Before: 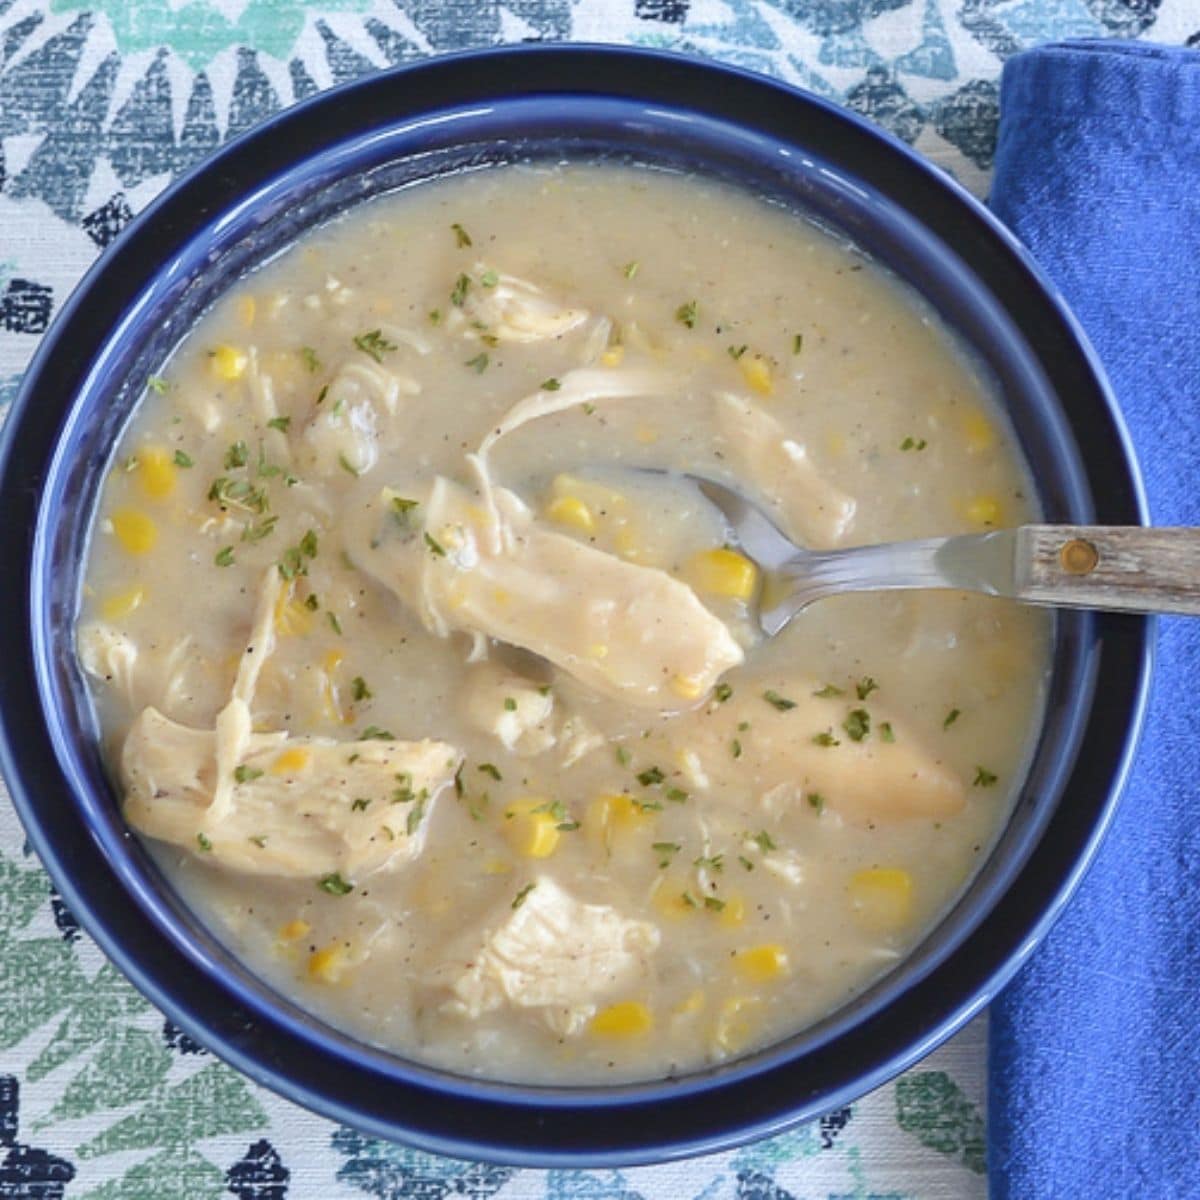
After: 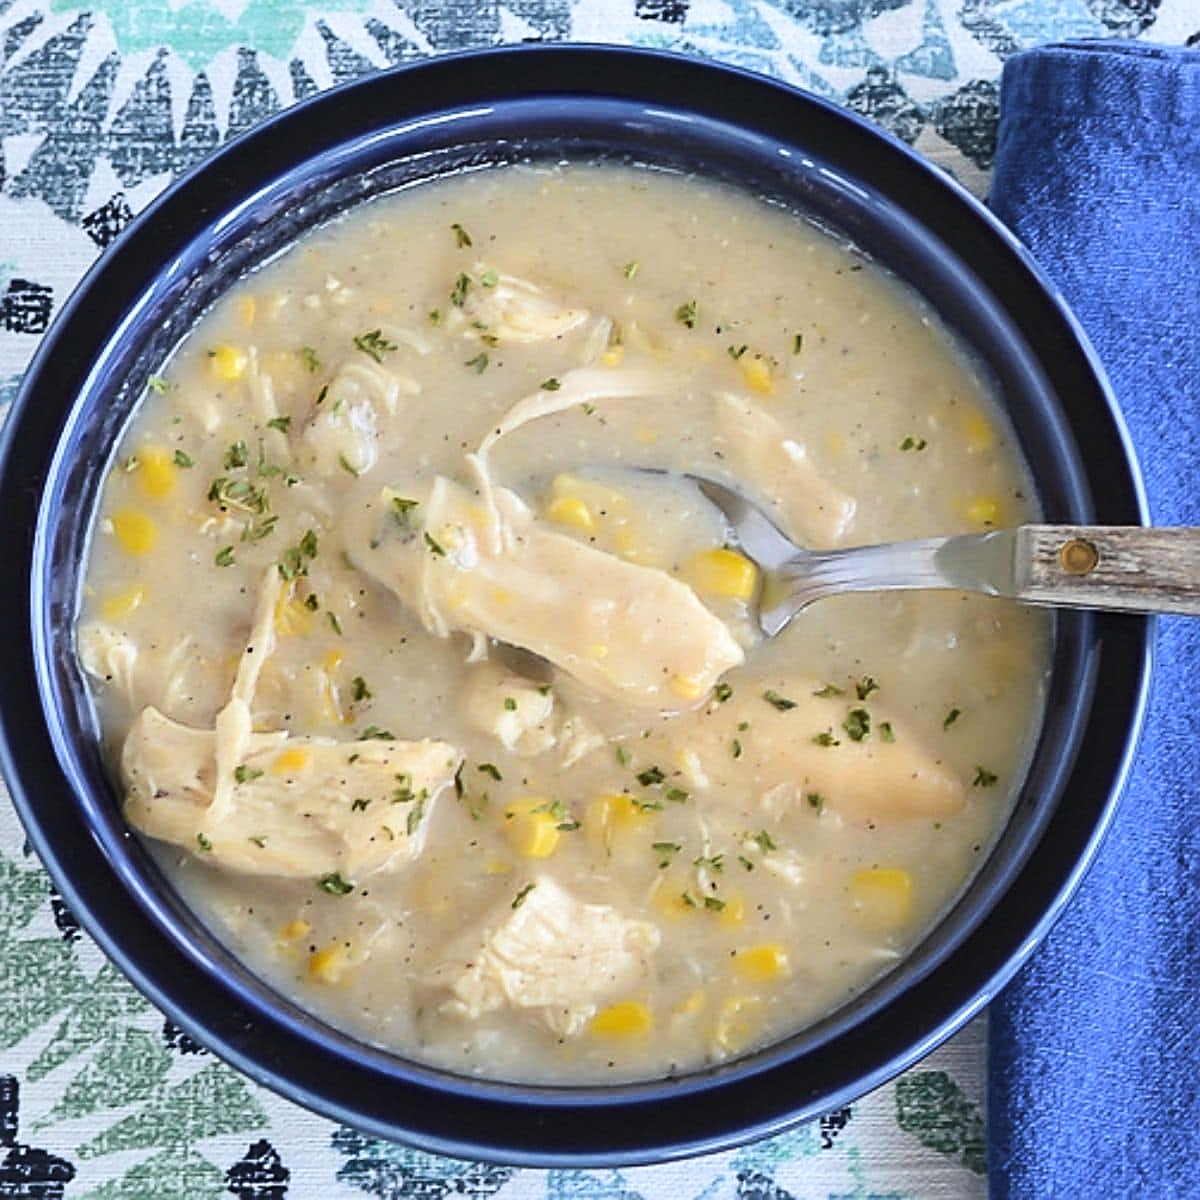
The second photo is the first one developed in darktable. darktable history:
tone curve: curves: ch0 [(0, 0) (0.055, 0.031) (0.282, 0.215) (0.729, 0.785) (1, 1)], color space Lab, linked channels, preserve colors none
sharpen: radius 2.584, amount 0.688
